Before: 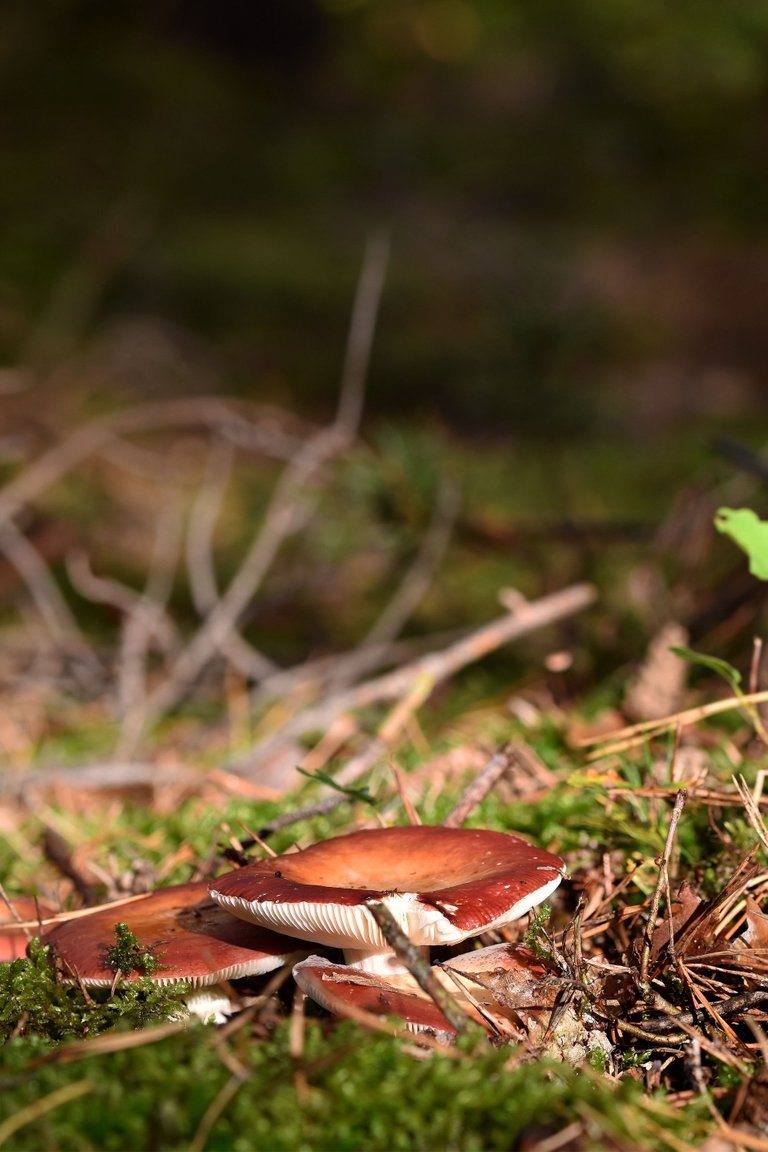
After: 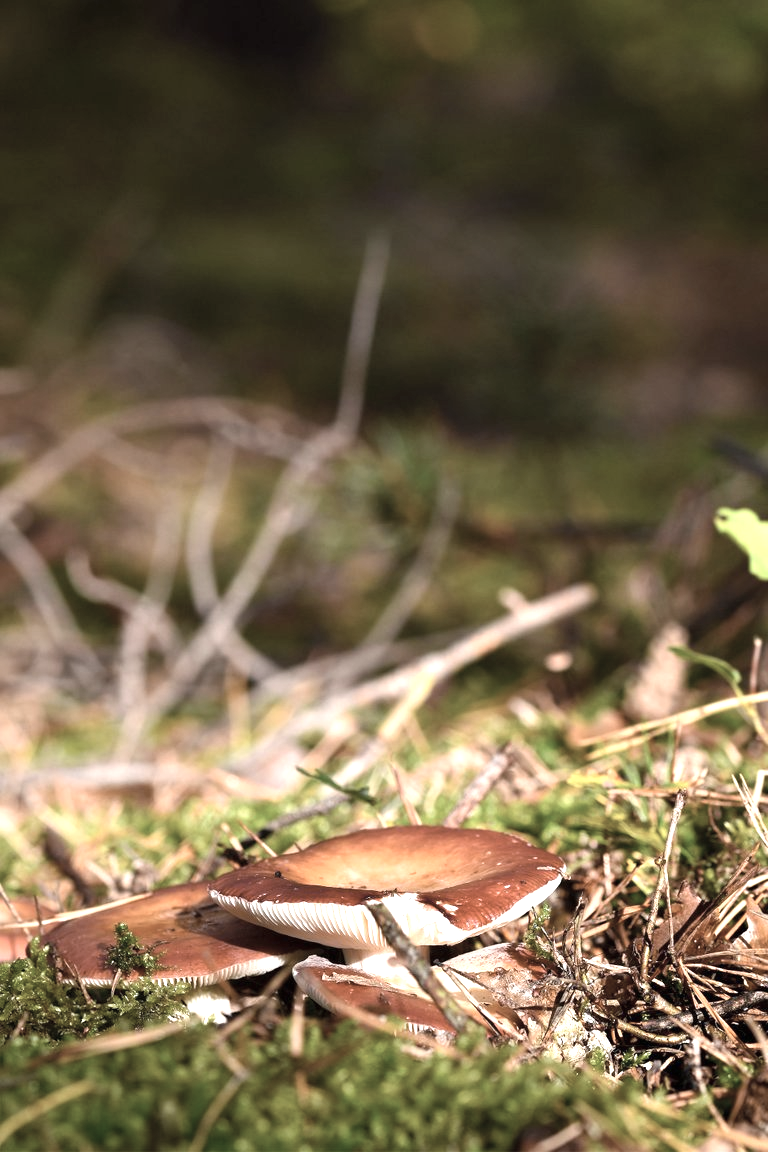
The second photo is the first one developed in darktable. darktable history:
exposure: black level correction 0, exposure 0.889 EV, compensate highlight preservation false
color correction: highlights b* 0.025, saturation 0.48
color balance rgb: linear chroma grading › global chroma 22.713%, perceptual saturation grading › global saturation -0.014%, global vibrance 20%
